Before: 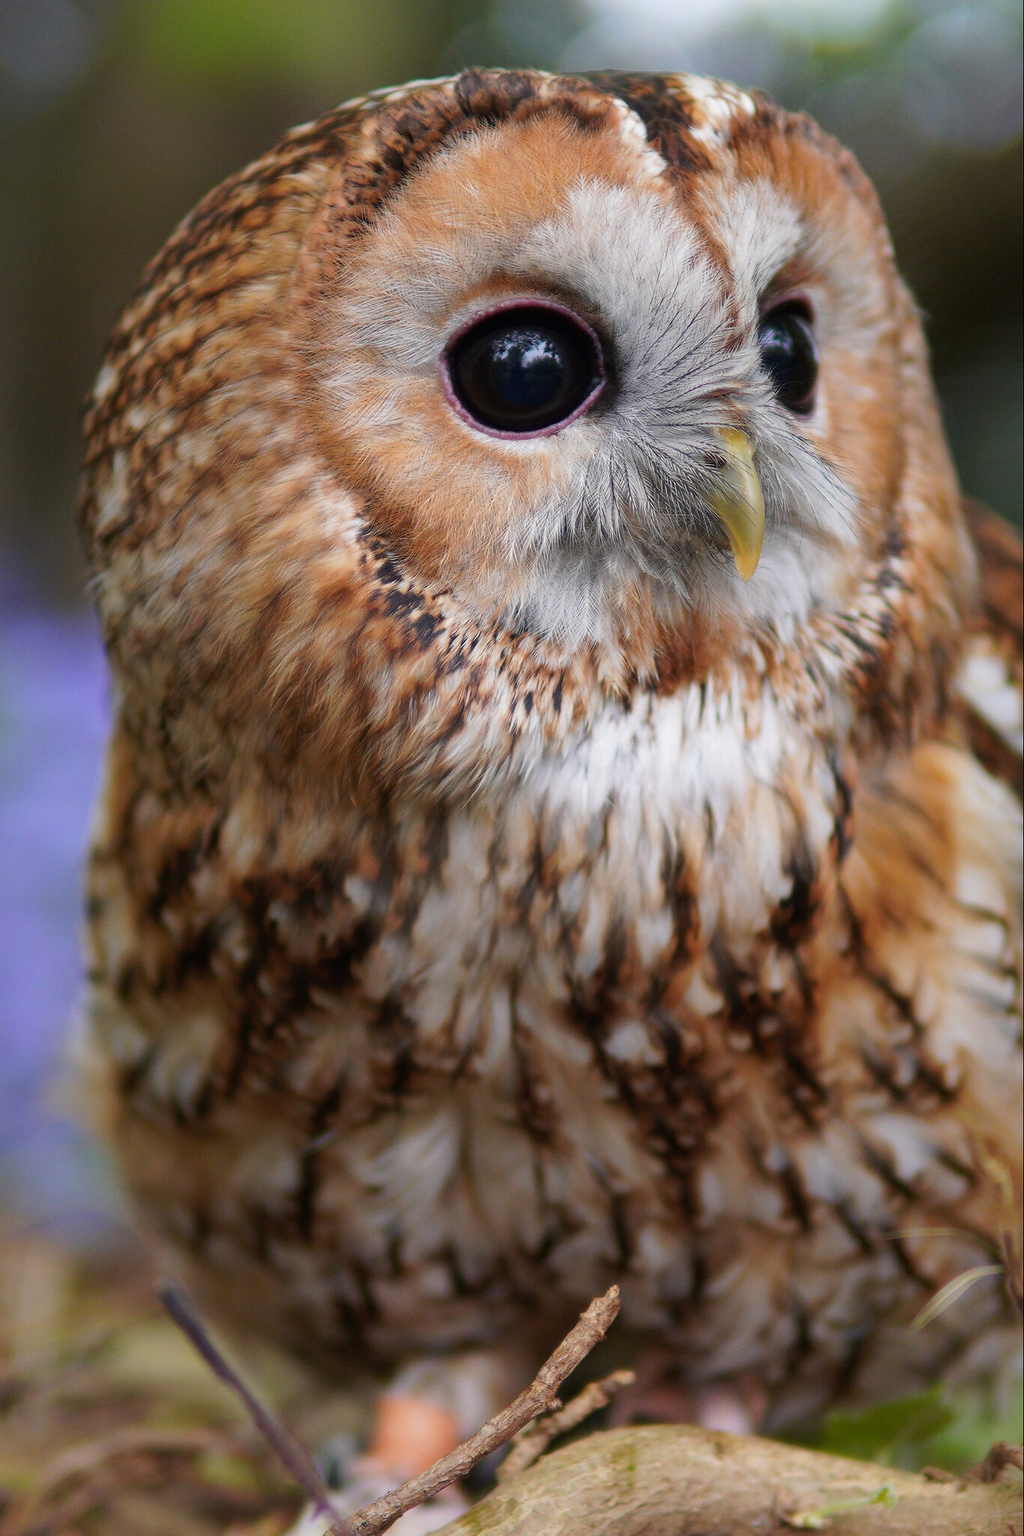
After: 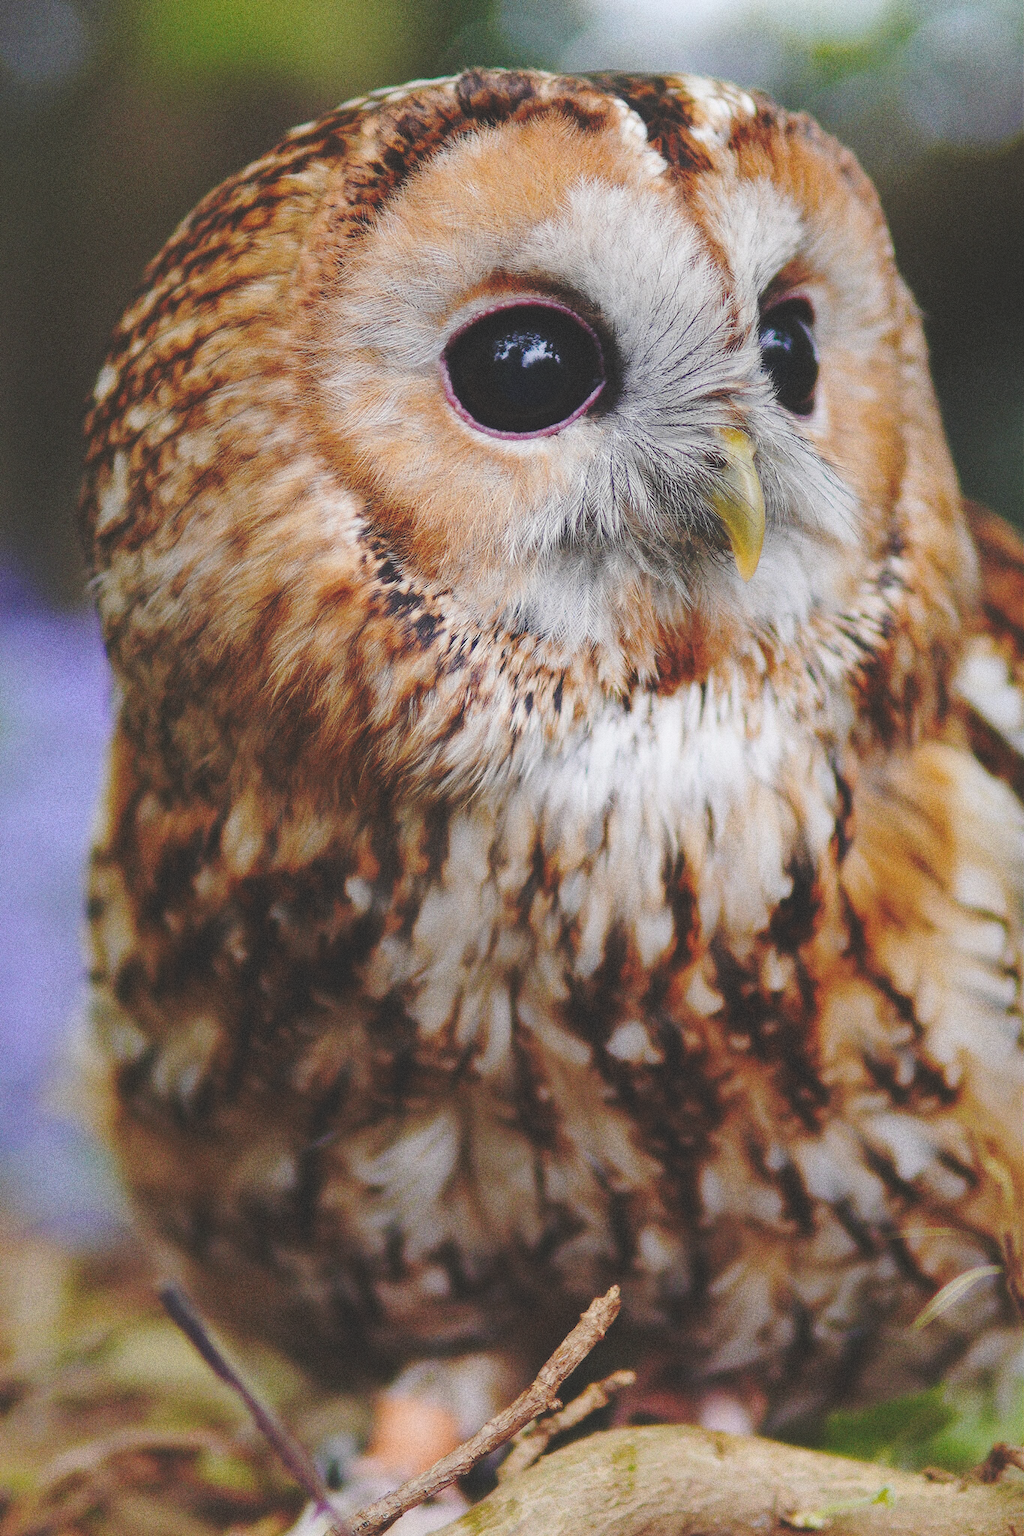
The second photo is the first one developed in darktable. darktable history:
base curve: curves: ch0 [(0, 0.024) (0.055, 0.065) (0.121, 0.166) (0.236, 0.319) (0.693, 0.726) (1, 1)], preserve colors none
grain: coarseness 0.09 ISO, strength 40%
